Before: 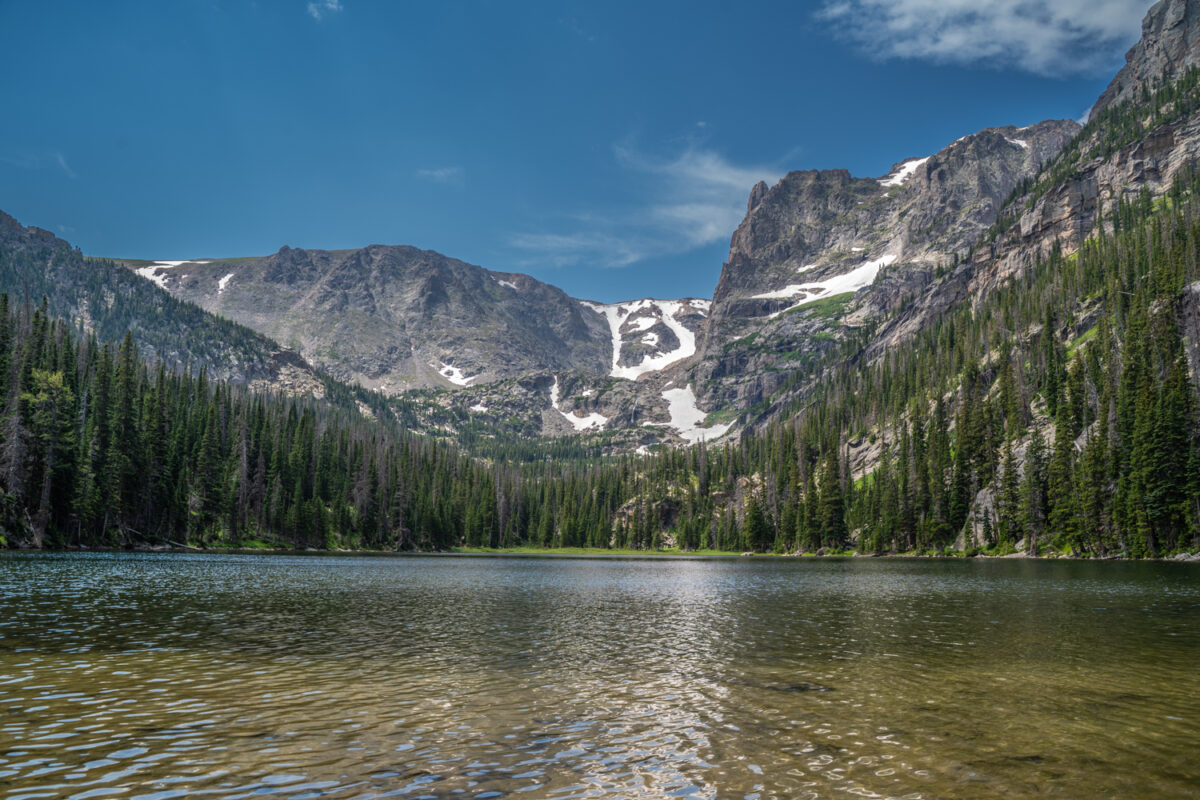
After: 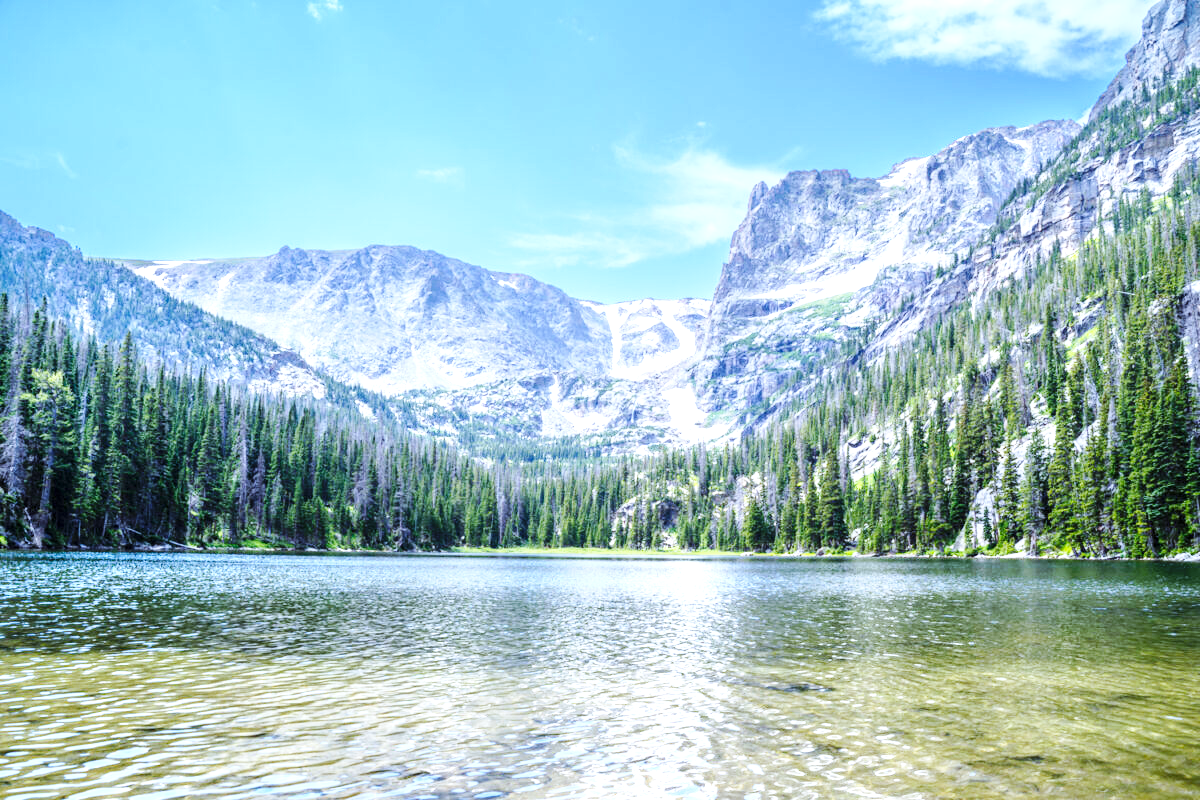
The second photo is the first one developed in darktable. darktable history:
base curve: curves: ch0 [(0, 0) (0.032, 0.025) (0.121, 0.166) (0.206, 0.329) (0.605, 0.79) (1, 1)], preserve colors none
exposure: black level correction 0.001, exposure 1.822 EV, compensate exposure bias true, compensate highlight preservation false
white balance: red 0.871, blue 1.249
